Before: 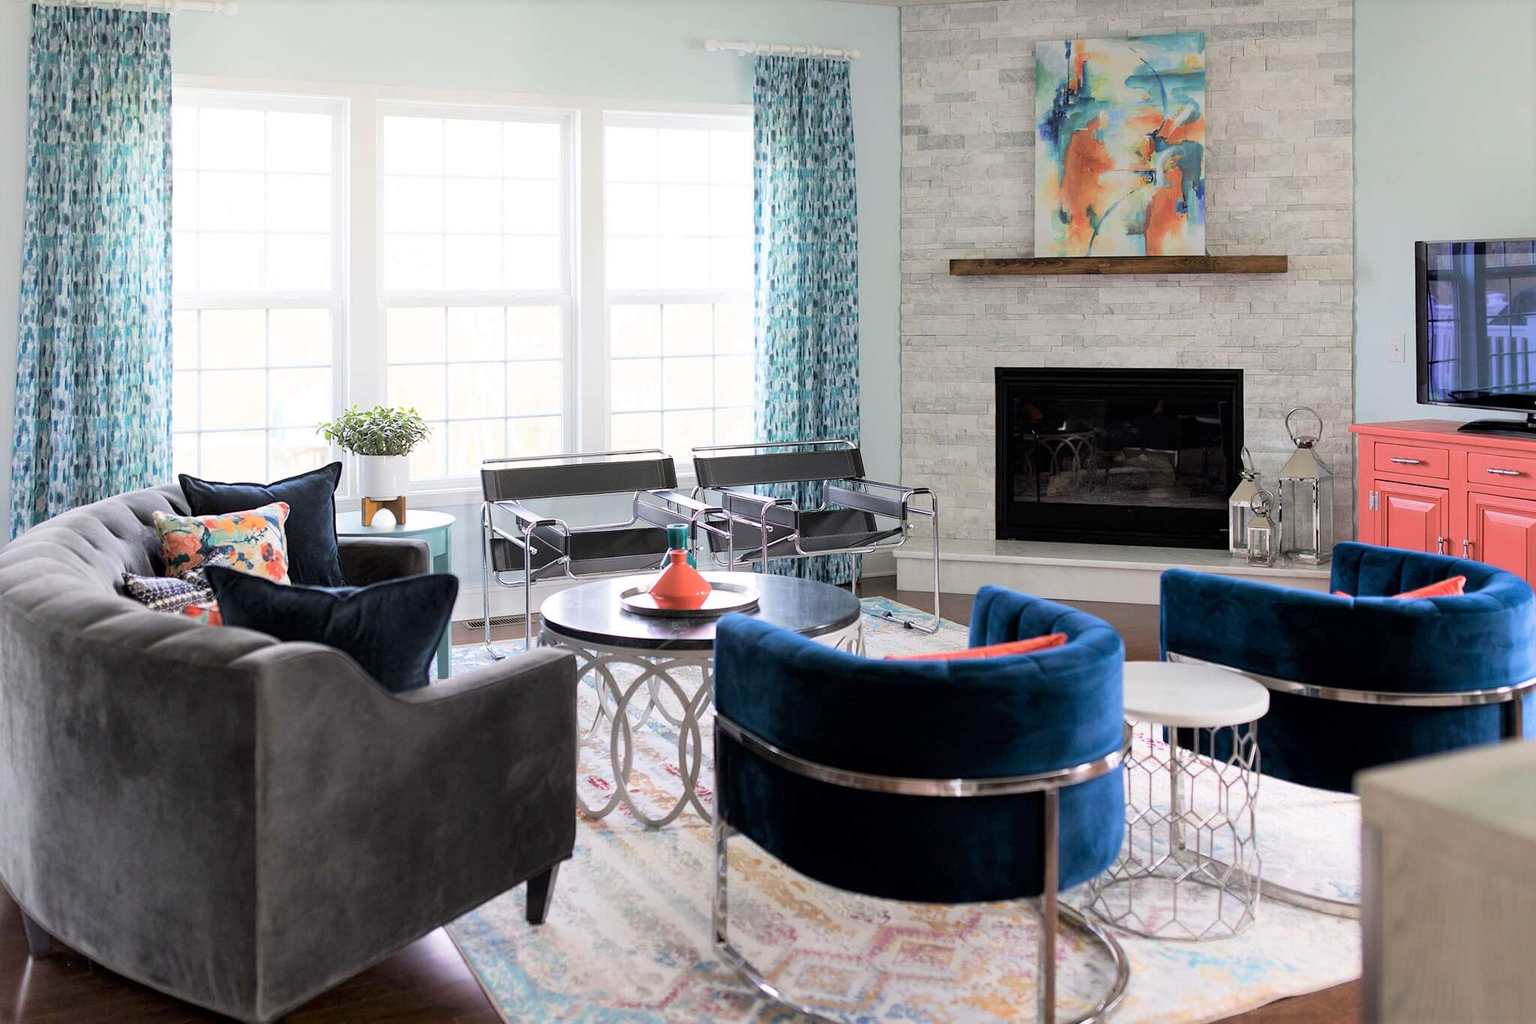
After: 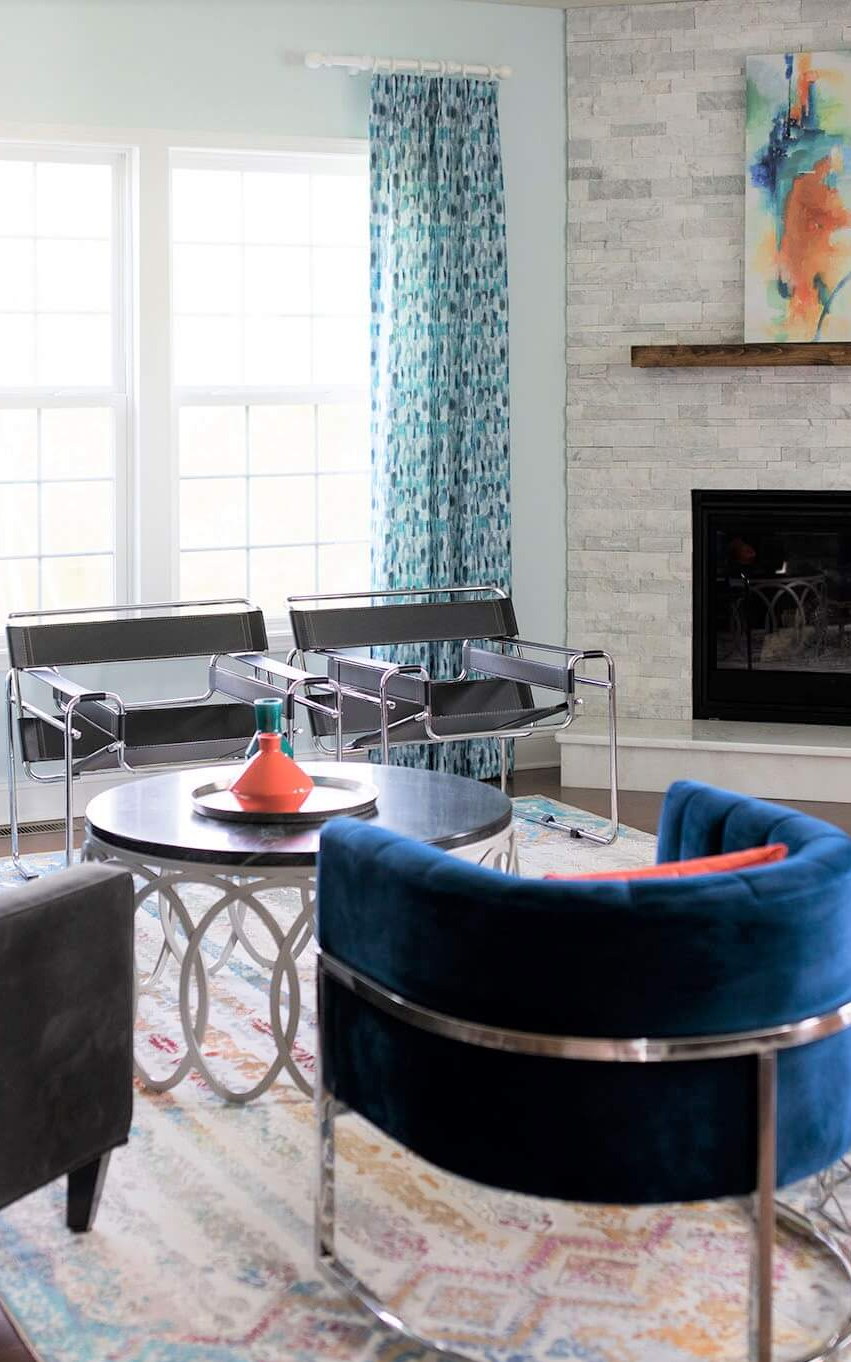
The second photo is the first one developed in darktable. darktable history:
crop: left 31.01%, right 27.419%
